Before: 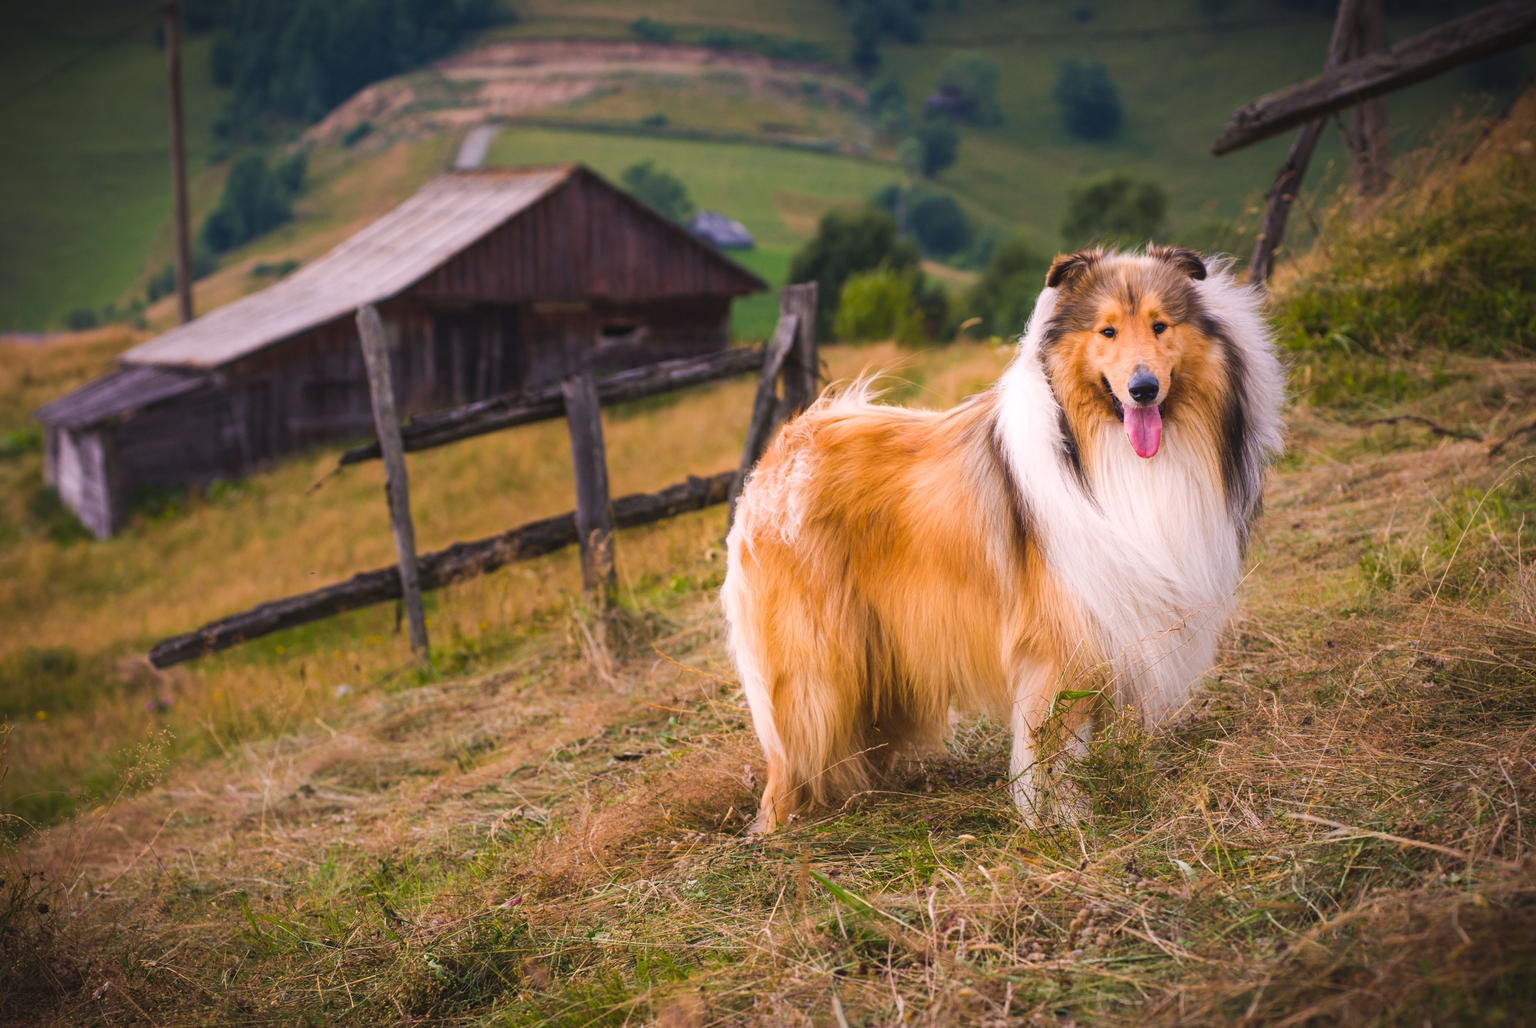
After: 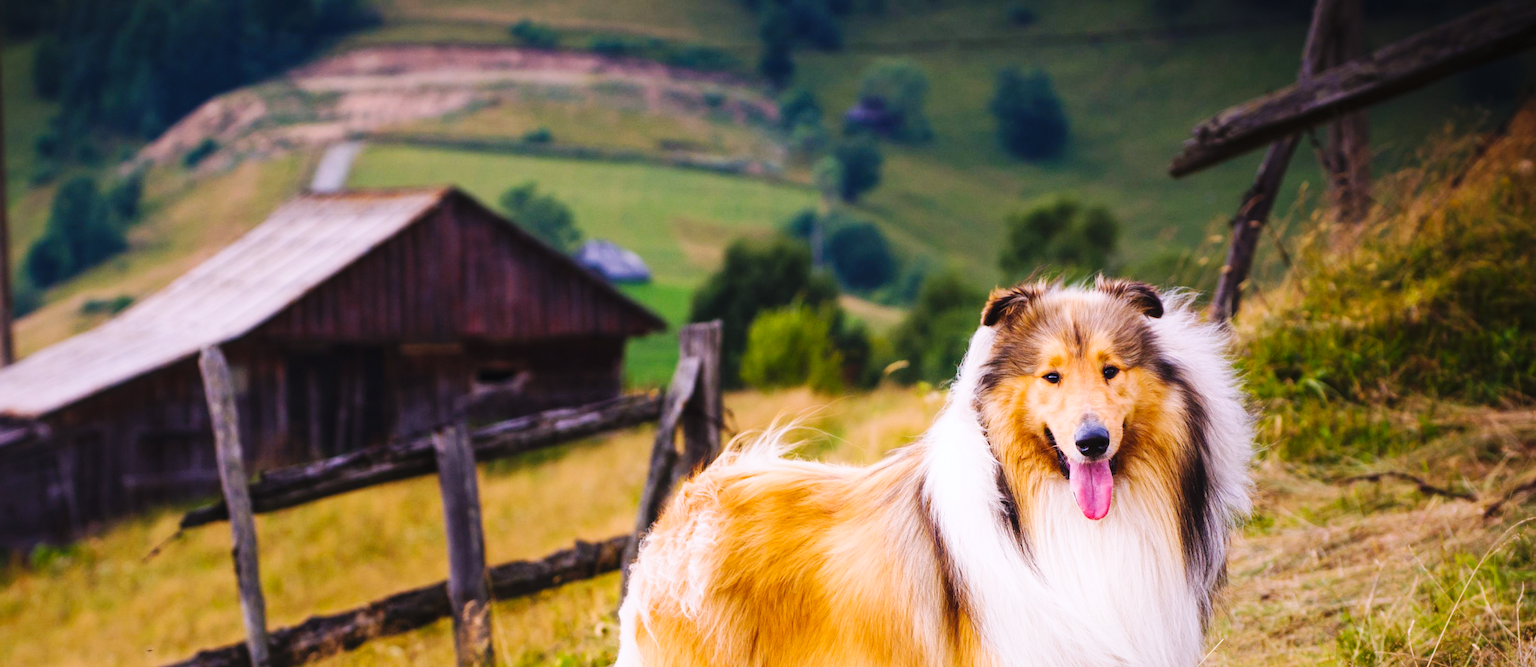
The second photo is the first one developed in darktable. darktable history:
crop and rotate: left 11.812%, bottom 42.776%
white balance: red 0.984, blue 1.059
exposure: black level correction 0.002, compensate highlight preservation false
base curve: curves: ch0 [(0, 0) (0.036, 0.025) (0.121, 0.166) (0.206, 0.329) (0.605, 0.79) (1, 1)], preserve colors none
